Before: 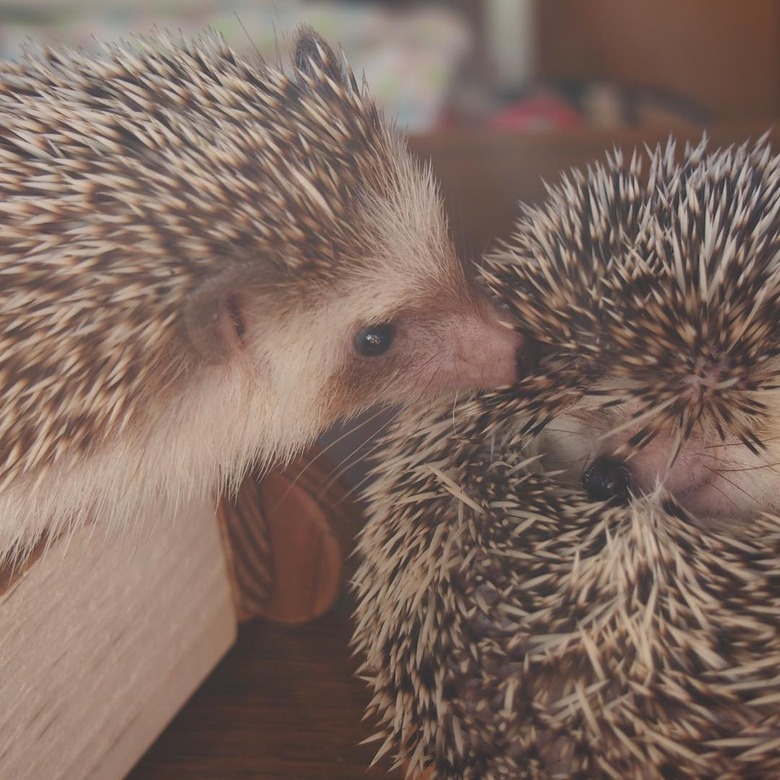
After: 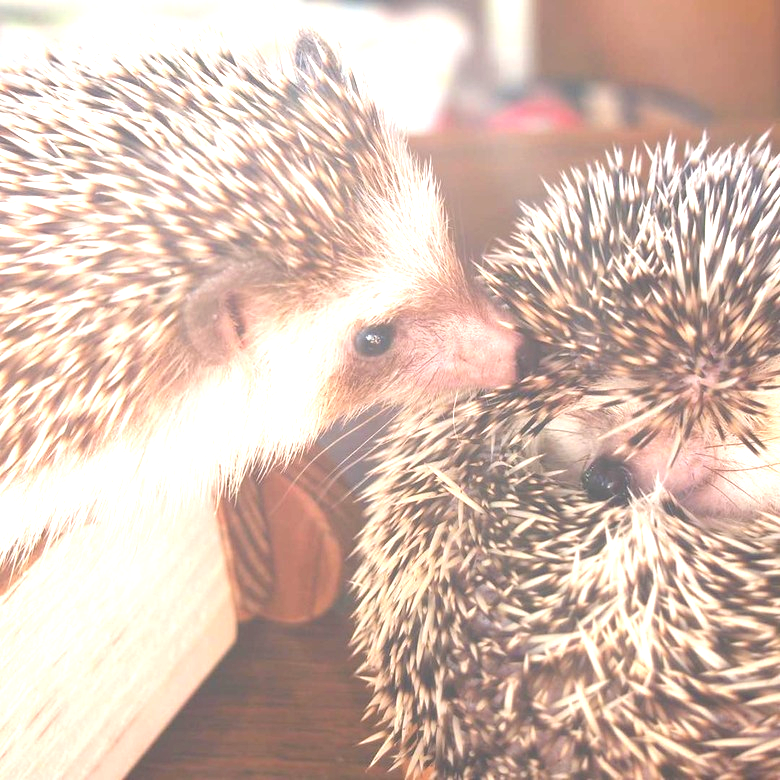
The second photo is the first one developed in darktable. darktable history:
exposure: black level correction 0, exposure 1.997 EV, compensate highlight preservation false
